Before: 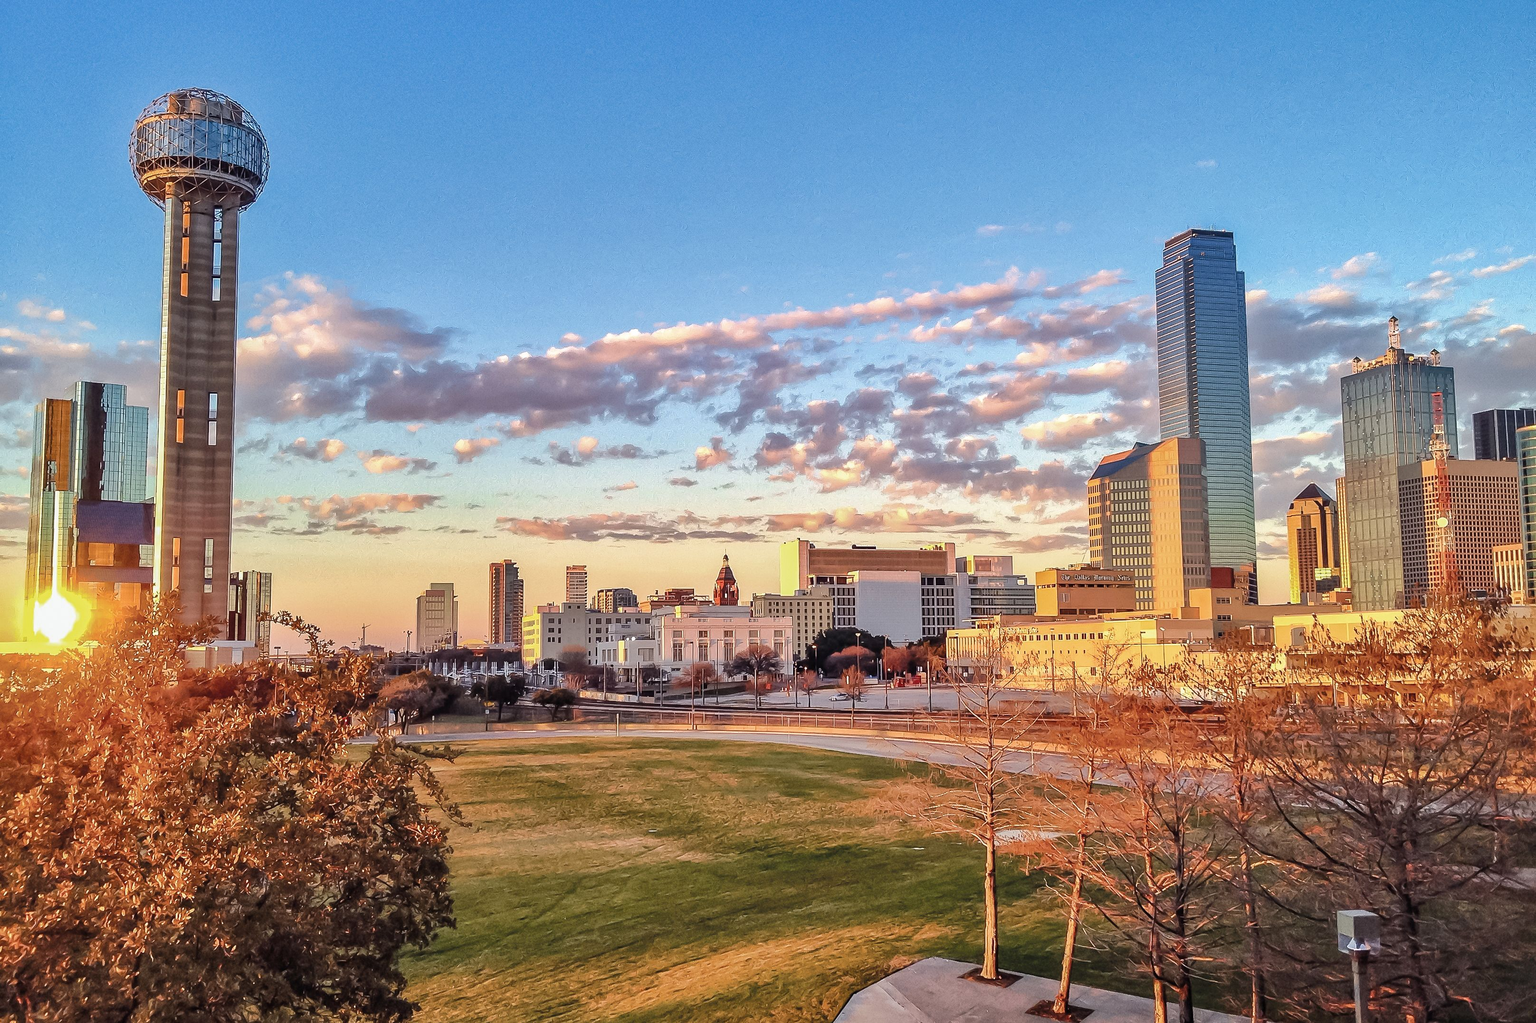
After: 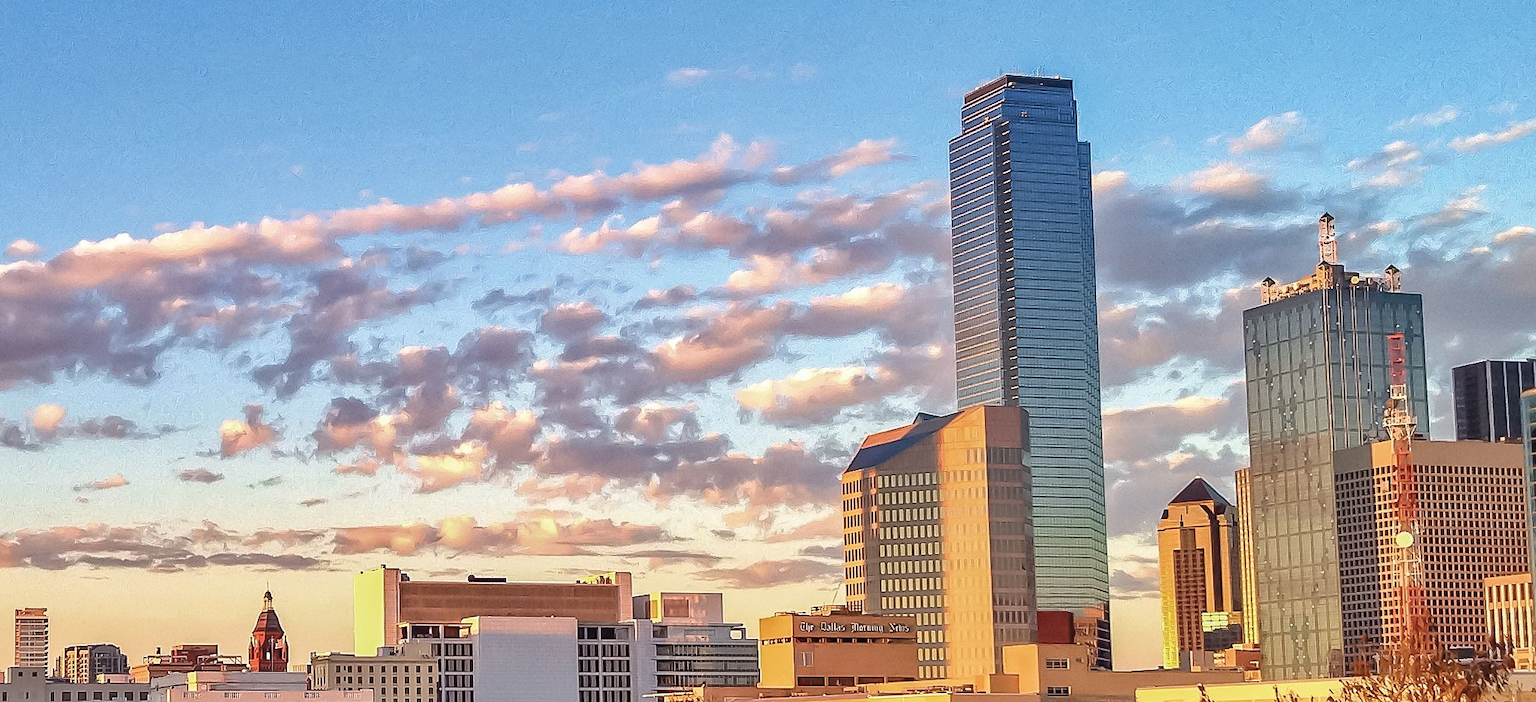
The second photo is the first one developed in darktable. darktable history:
crop: left 36.277%, top 17.789%, right 0.649%, bottom 38.887%
